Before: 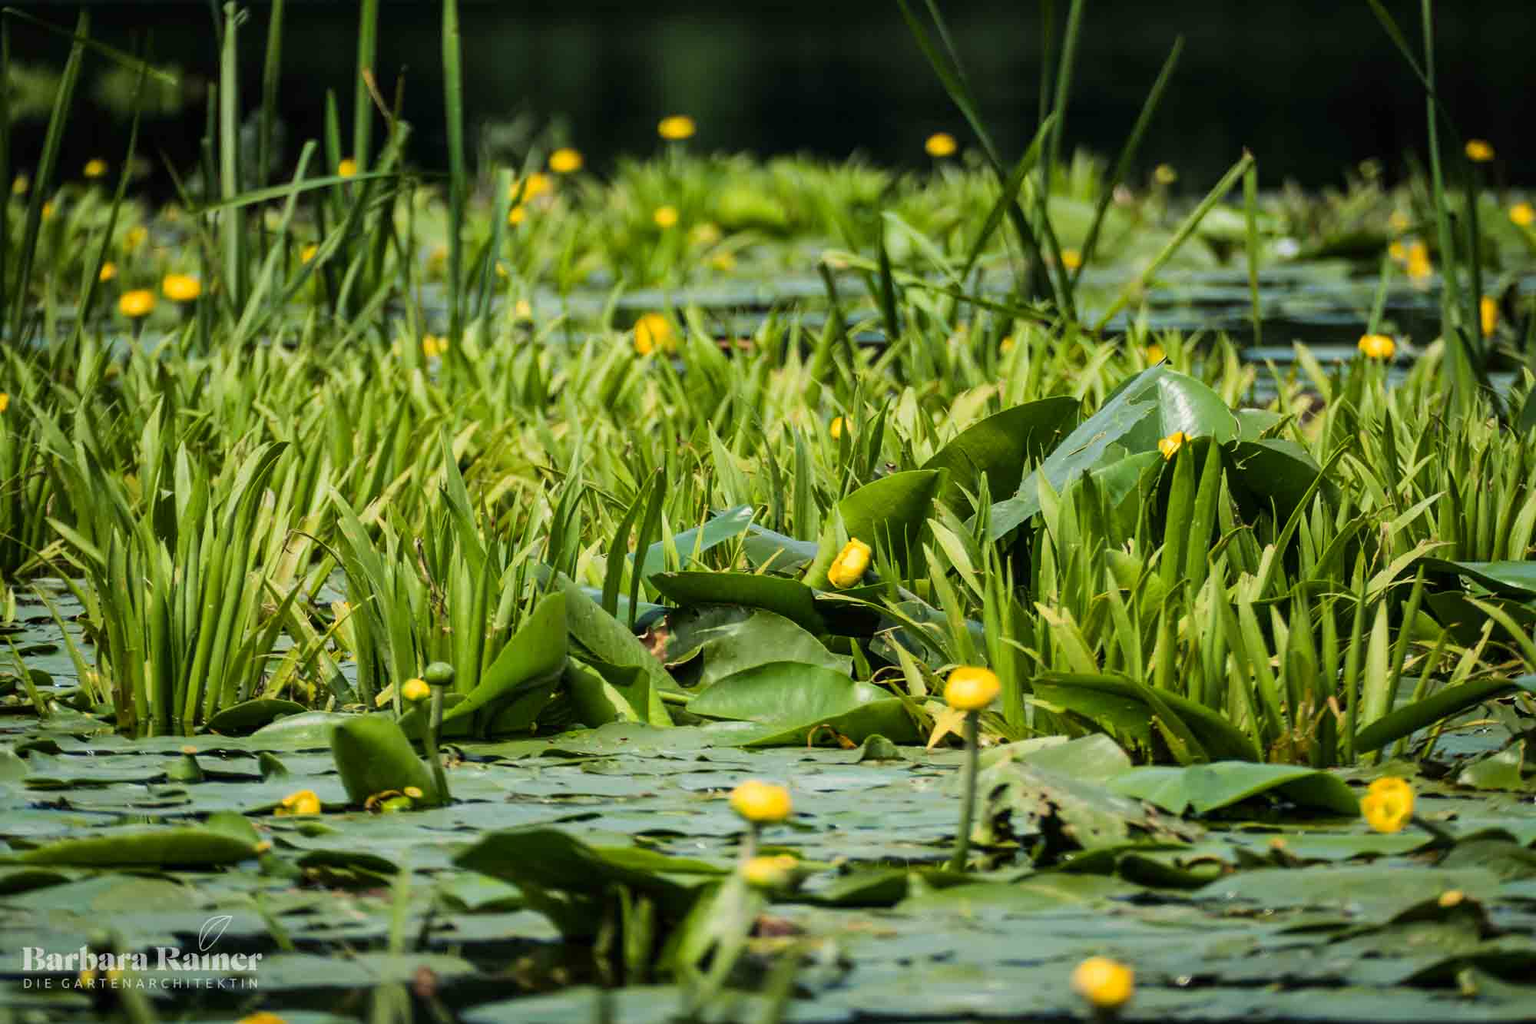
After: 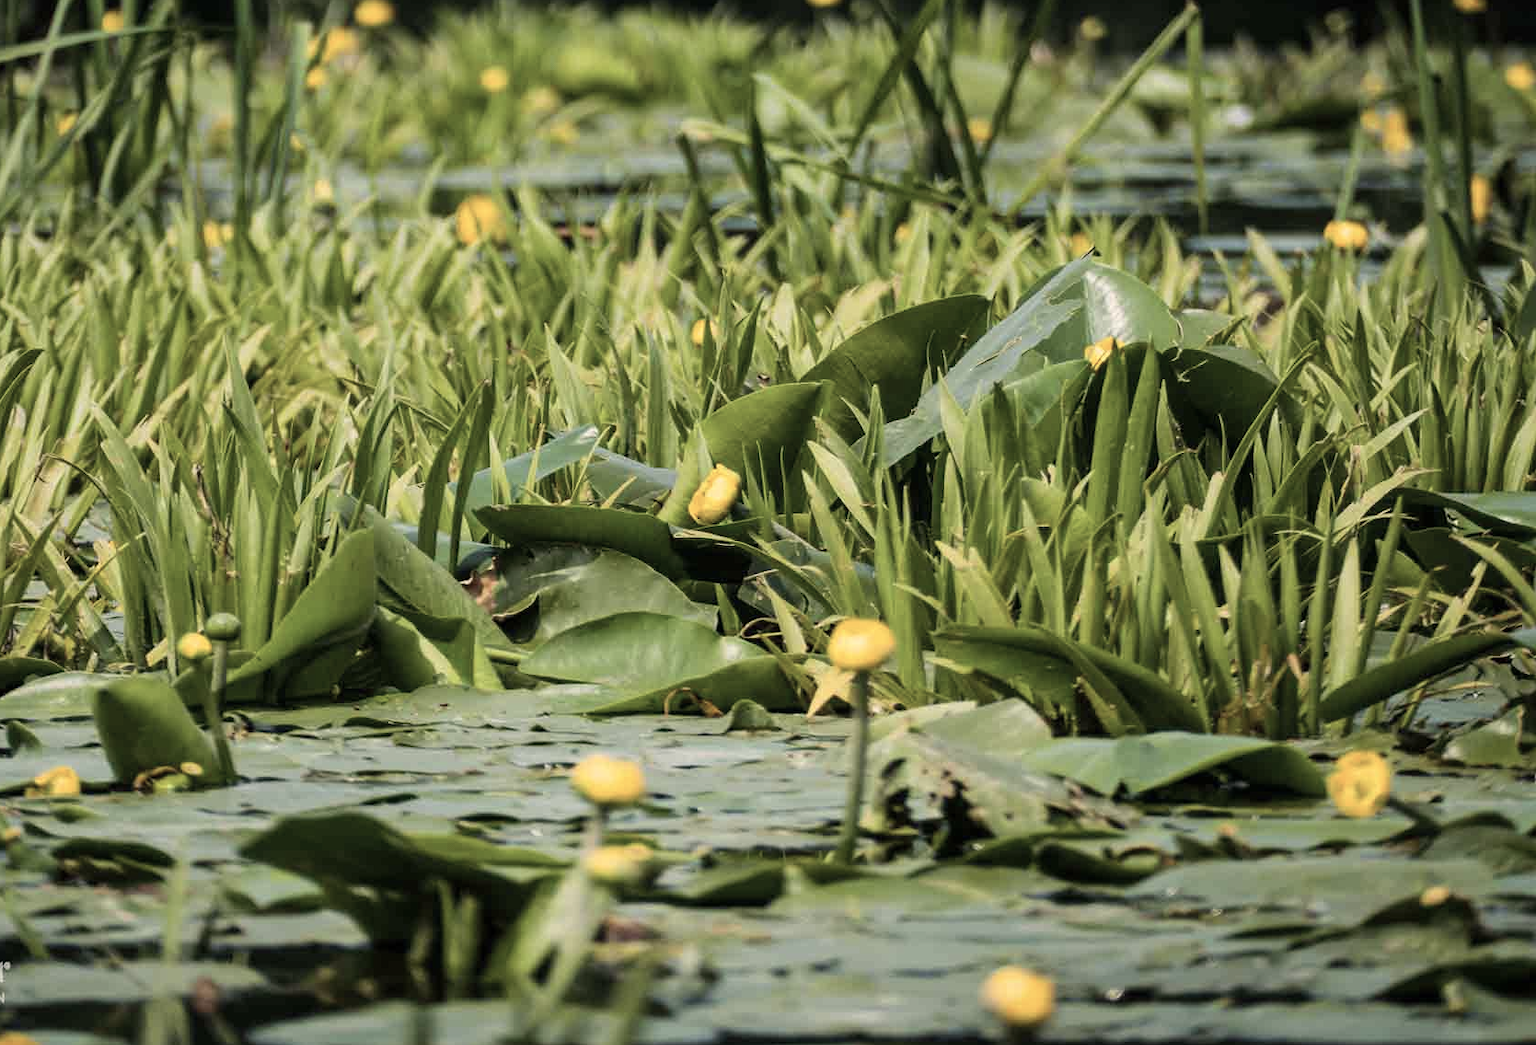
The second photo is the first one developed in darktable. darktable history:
color correction: highlights a* 5.52, highlights b* 5.25, saturation 0.63
crop: left 16.502%, top 14.729%
